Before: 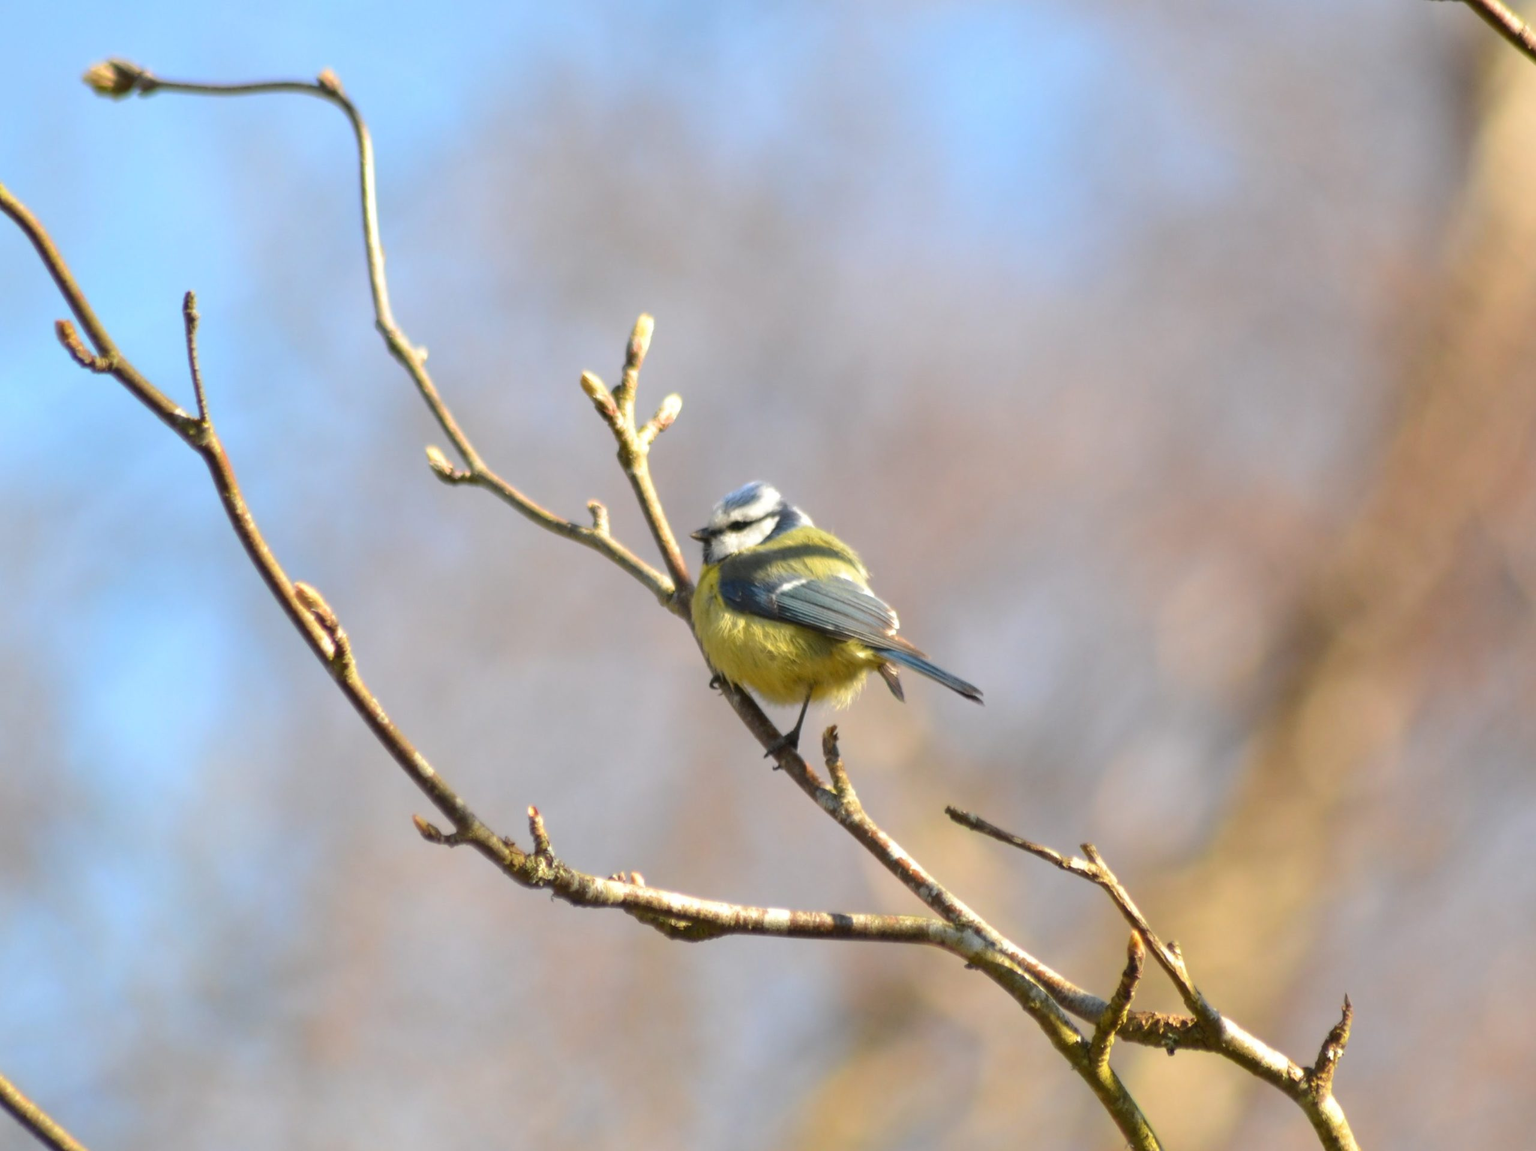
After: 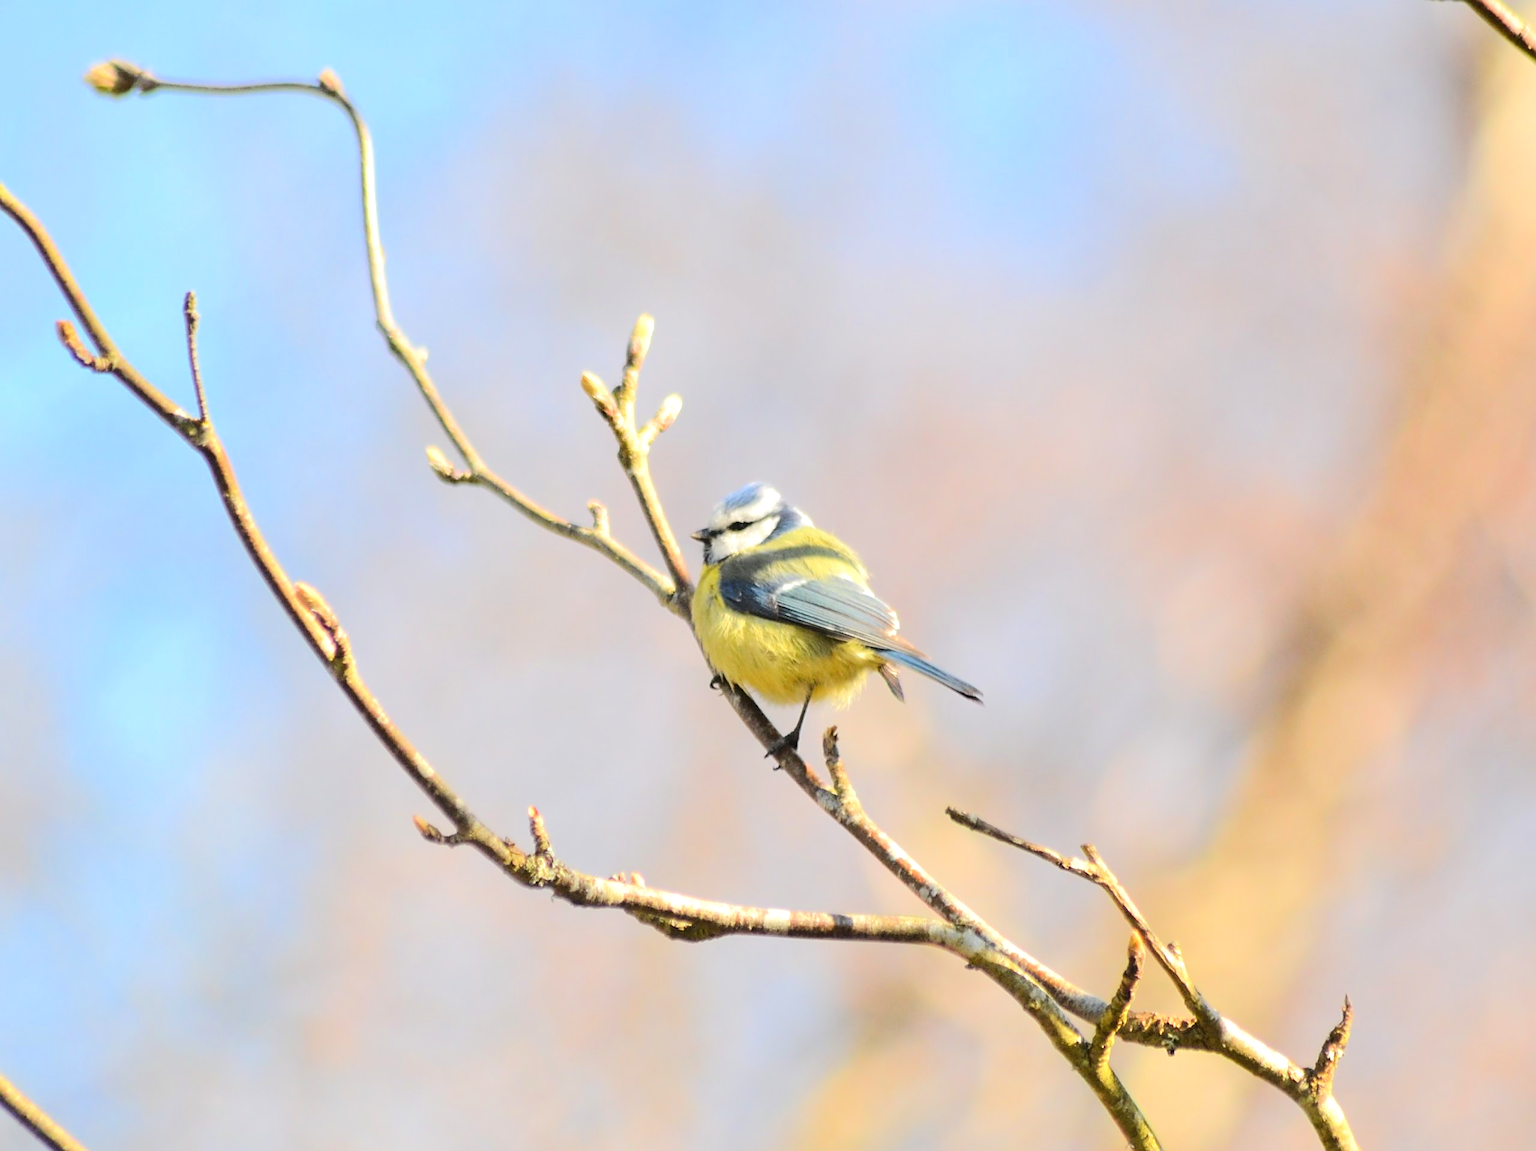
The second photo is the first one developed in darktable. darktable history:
tone equalizer: -7 EV 0.163 EV, -6 EV 0.565 EV, -5 EV 1.17 EV, -4 EV 1.32 EV, -3 EV 1.12 EV, -2 EV 0.6 EV, -1 EV 0.156 EV, edges refinement/feathering 500, mask exposure compensation -1.57 EV, preserve details no
sharpen: on, module defaults
